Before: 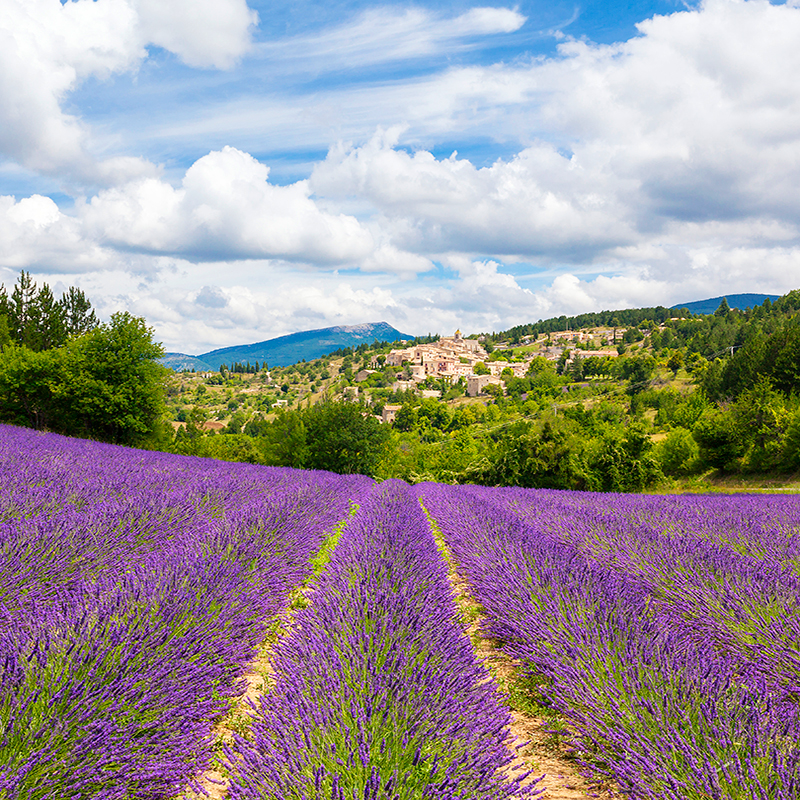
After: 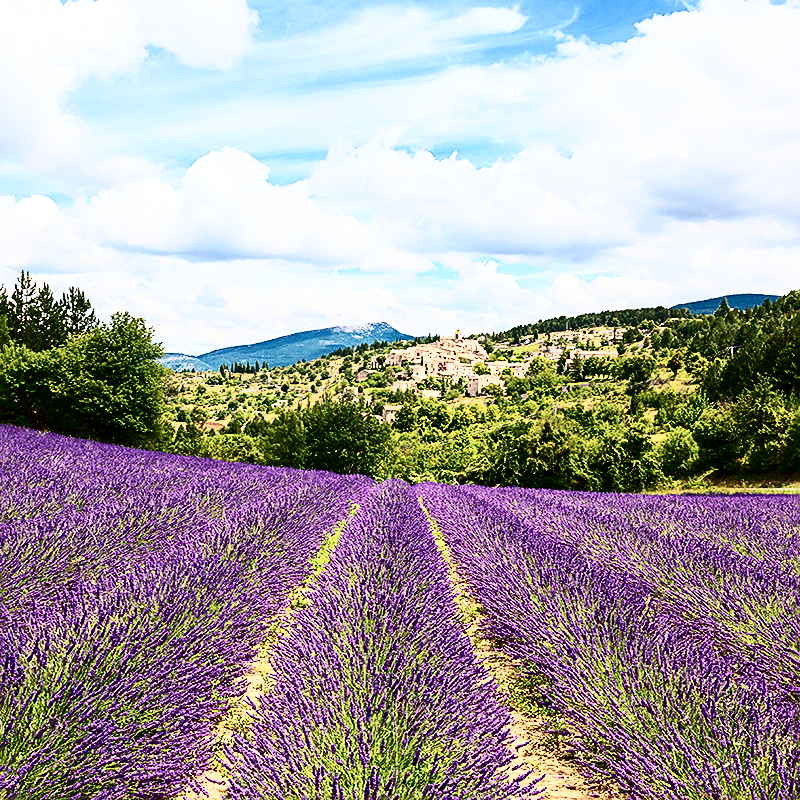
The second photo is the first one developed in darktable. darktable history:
contrast brightness saturation: contrast 0.507, saturation -0.087
sharpen: on, module defaults
tone curve: curves: ch0 [(0, 0) (0.003, 0.003) (0.011, 0.012) (0.025, 0.026) (0.044, 0.046) (0.069, 0.072) (0.1, 0.104) (0.136, 0.141) (0.177, 0.185) (0.224, 0.234) (0.277, 0.289) (0.335, 0.349) (0.399, 0.415) (0.468, 0.488) (0.543, 0.566) (0.623, 0.649) (0.709, 0.739) (0.801, 0.834) (0.898, 0.923) (1, 1)], color space Lab, linked channels, preserve colors none
